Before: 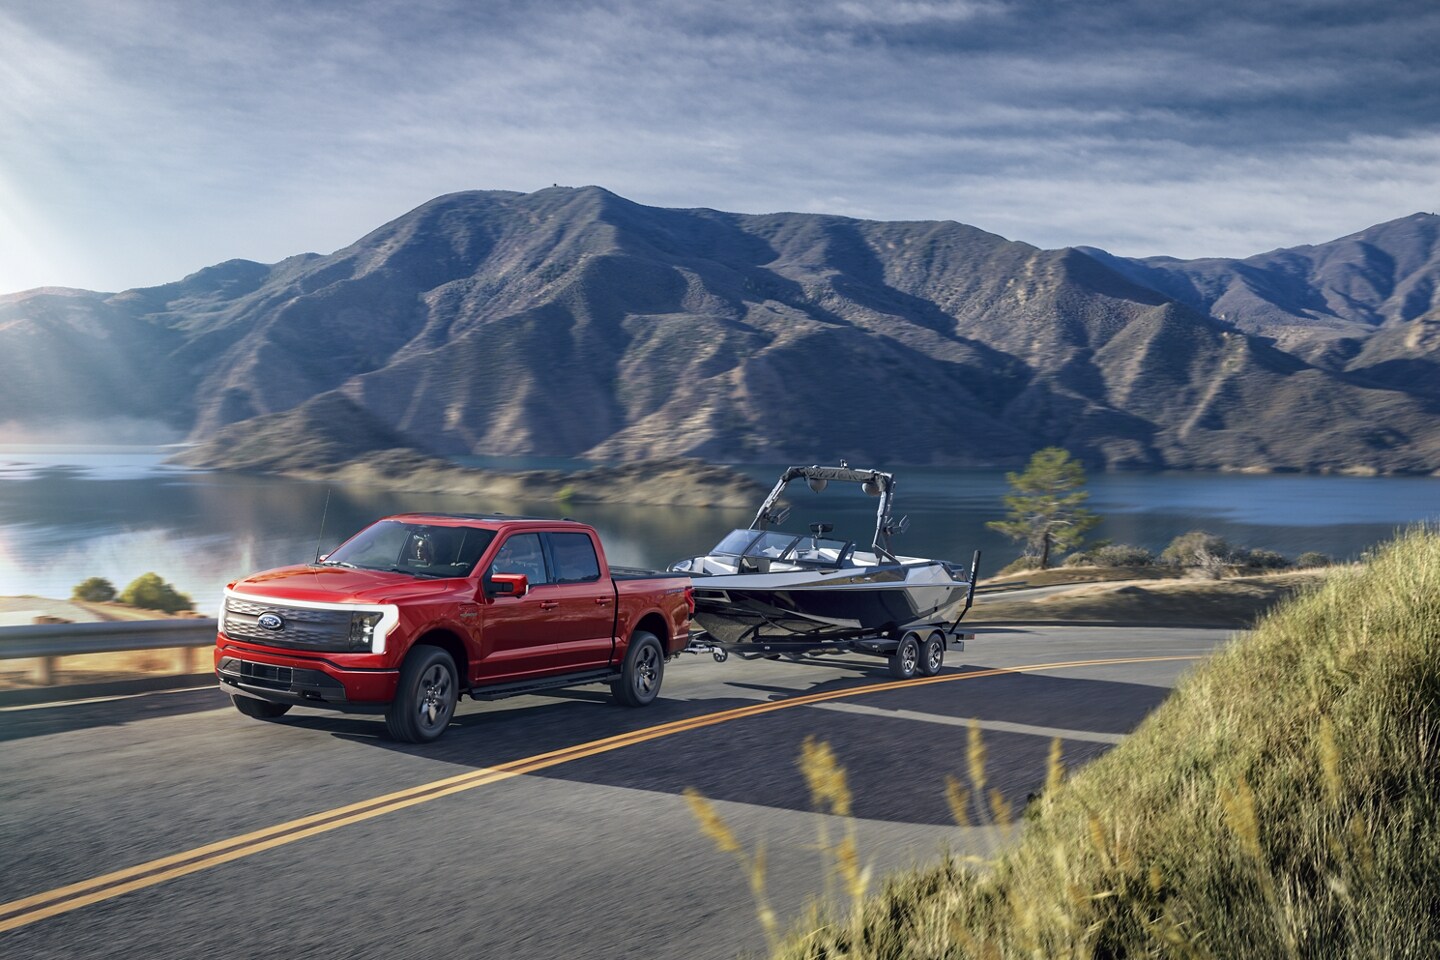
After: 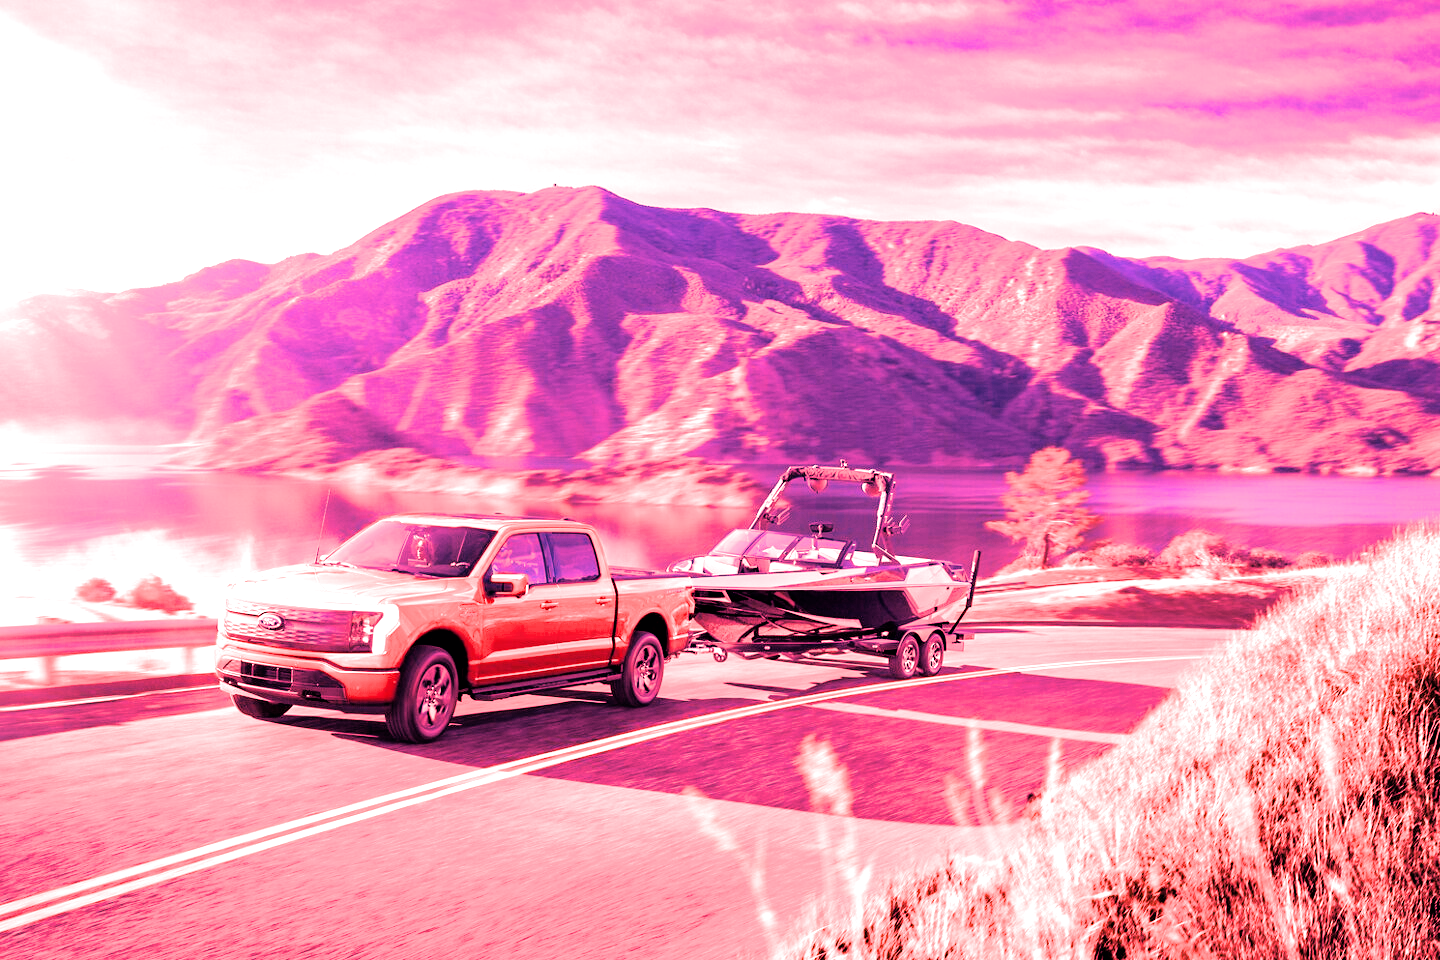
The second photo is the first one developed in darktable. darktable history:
filmic rgb: black relative exposure -5 EV, hardness 2.88, contrast 1.3, highlights saturation mix -10%
white balance: red 4.26, blue 1.802
